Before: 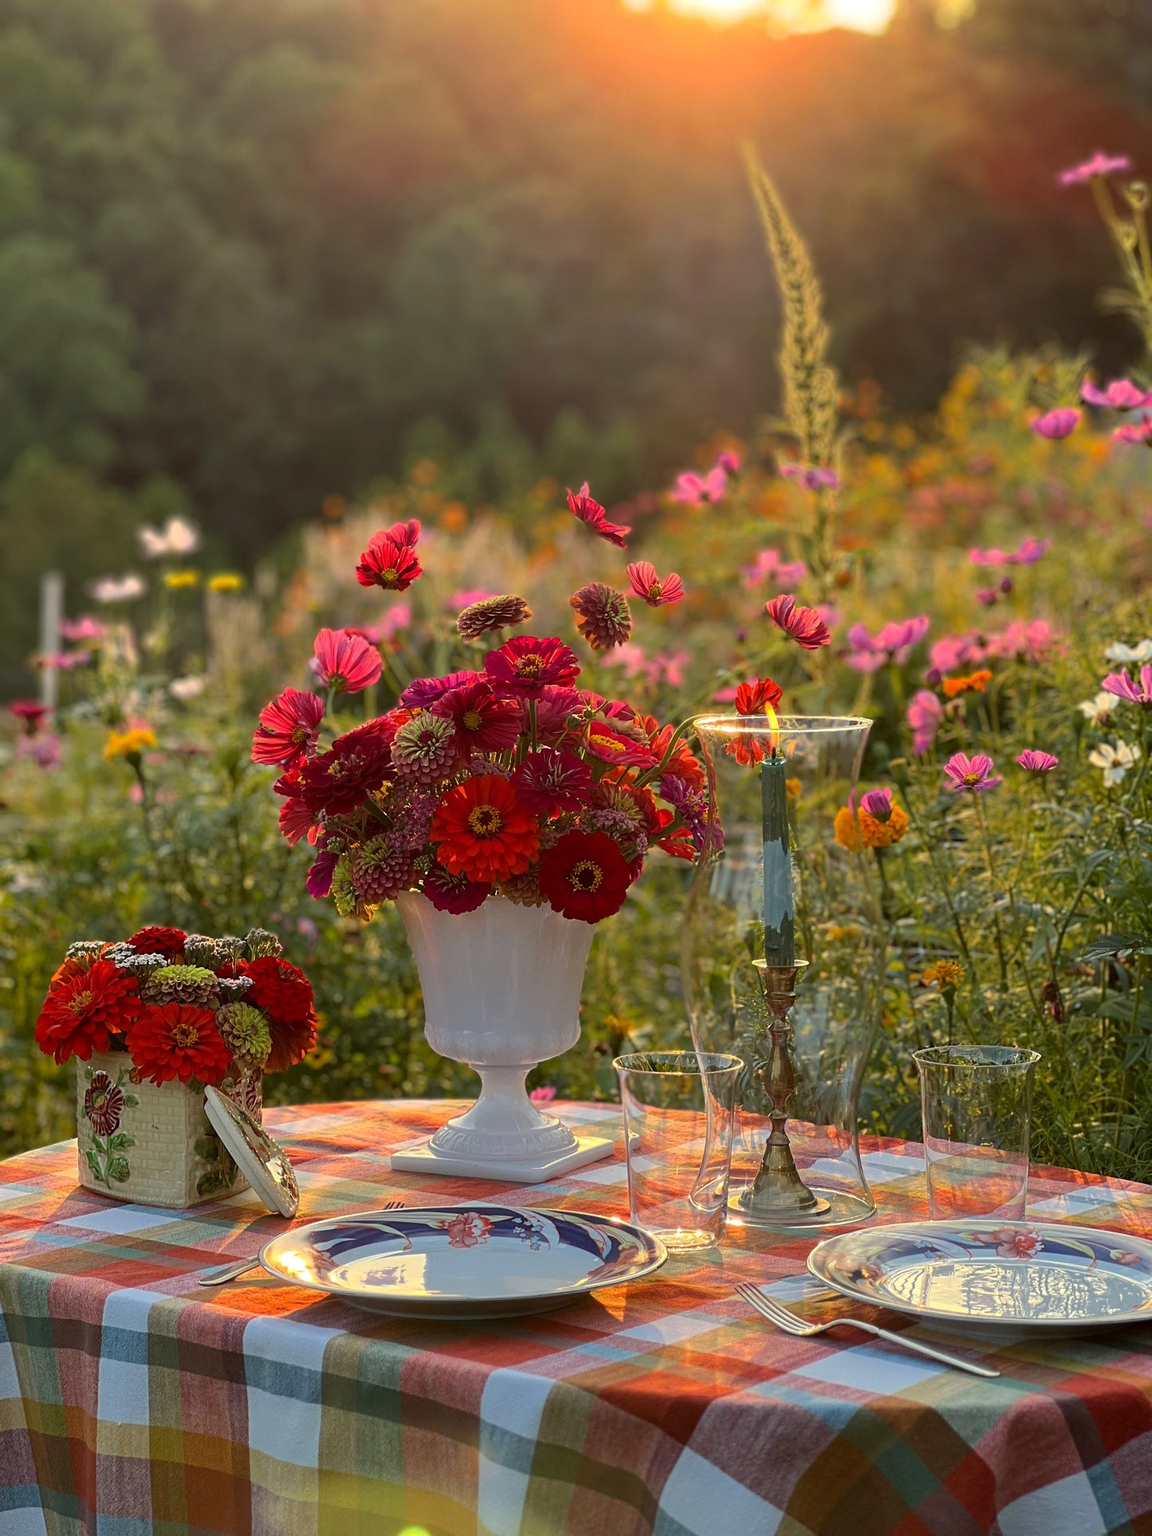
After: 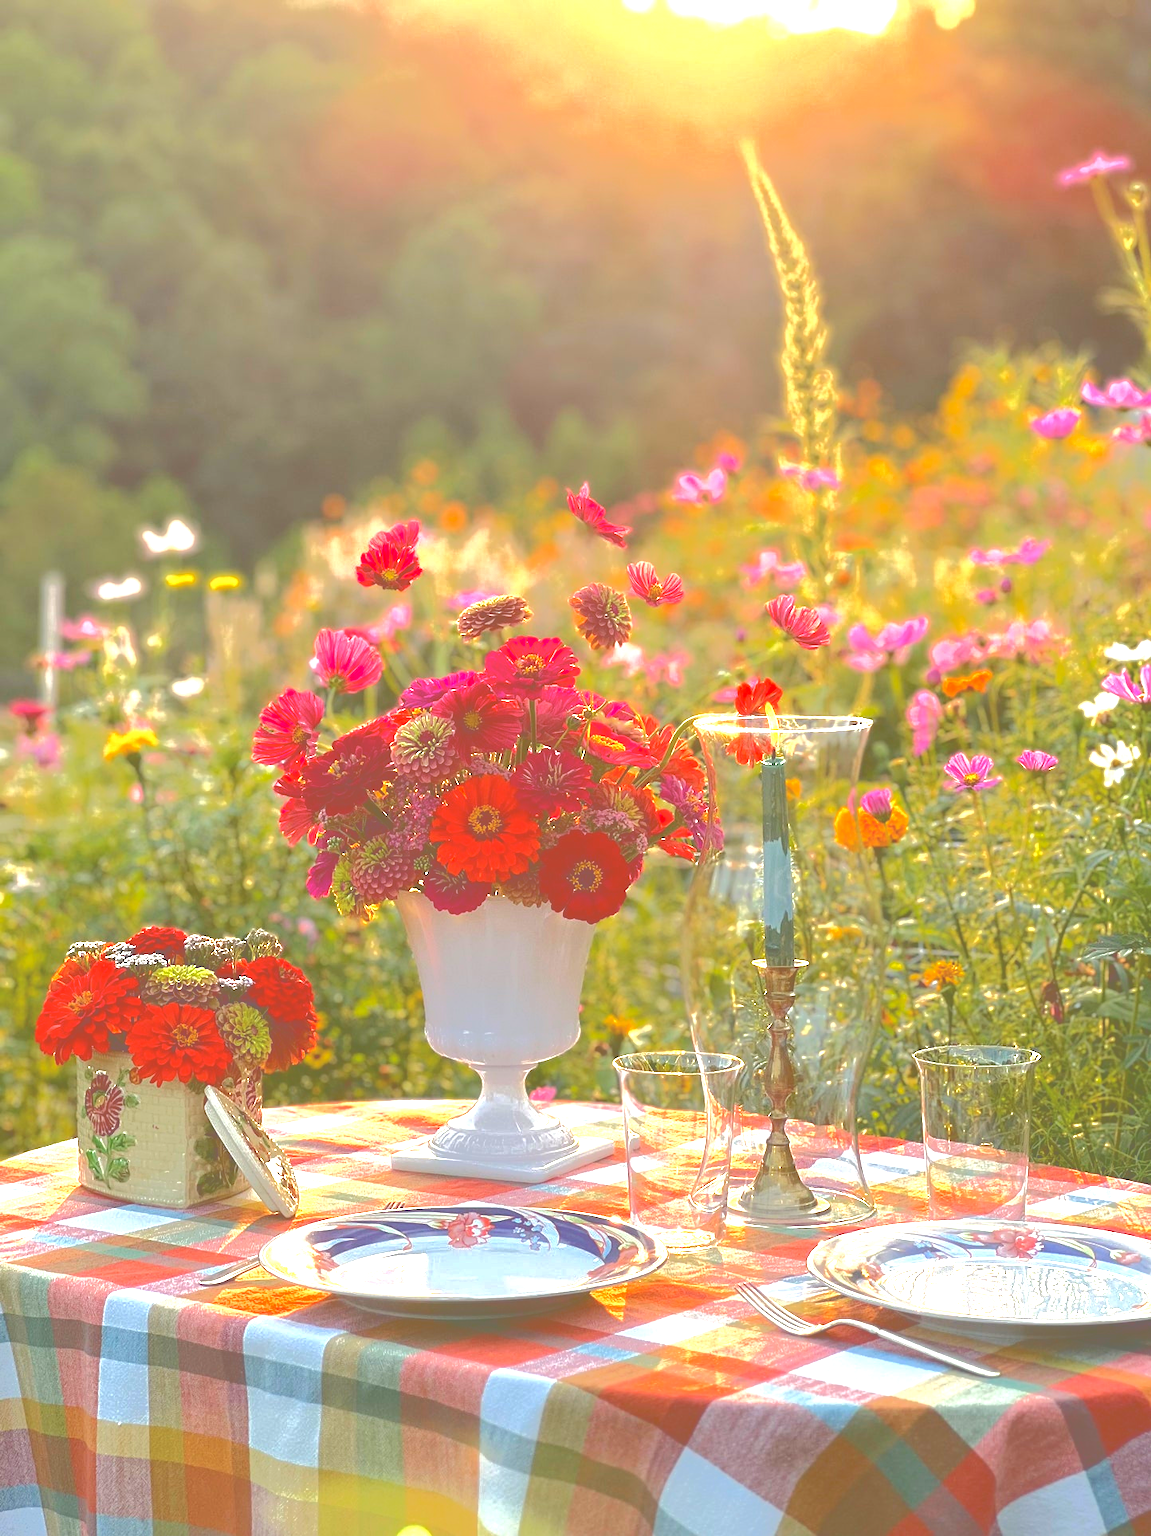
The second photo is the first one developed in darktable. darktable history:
exposure: black level correction 0, exposure 1.525 EV, compensate highlight preservation false
tone curve: curves: ch0 [(0, 0) (0.003, 0.439) (0.011, 0.439) (0.025, 0.439) (0.044, 0.439) (0.069, 0.439) (0.1, 0.439) (0.136, 0.44) (0.177, 0.444) (0.224, 0.45) (0.277, 0.462) (0.335, 0.487) (0.399, 0.528) (0.468, 0.577) (0.543, 0.621) (0.623, 0.669) (0.709, 0.715) (0.801, 0.764) (0.898, 0.804) (1, 1)], color space Lab, independent channels, preserve colors none
